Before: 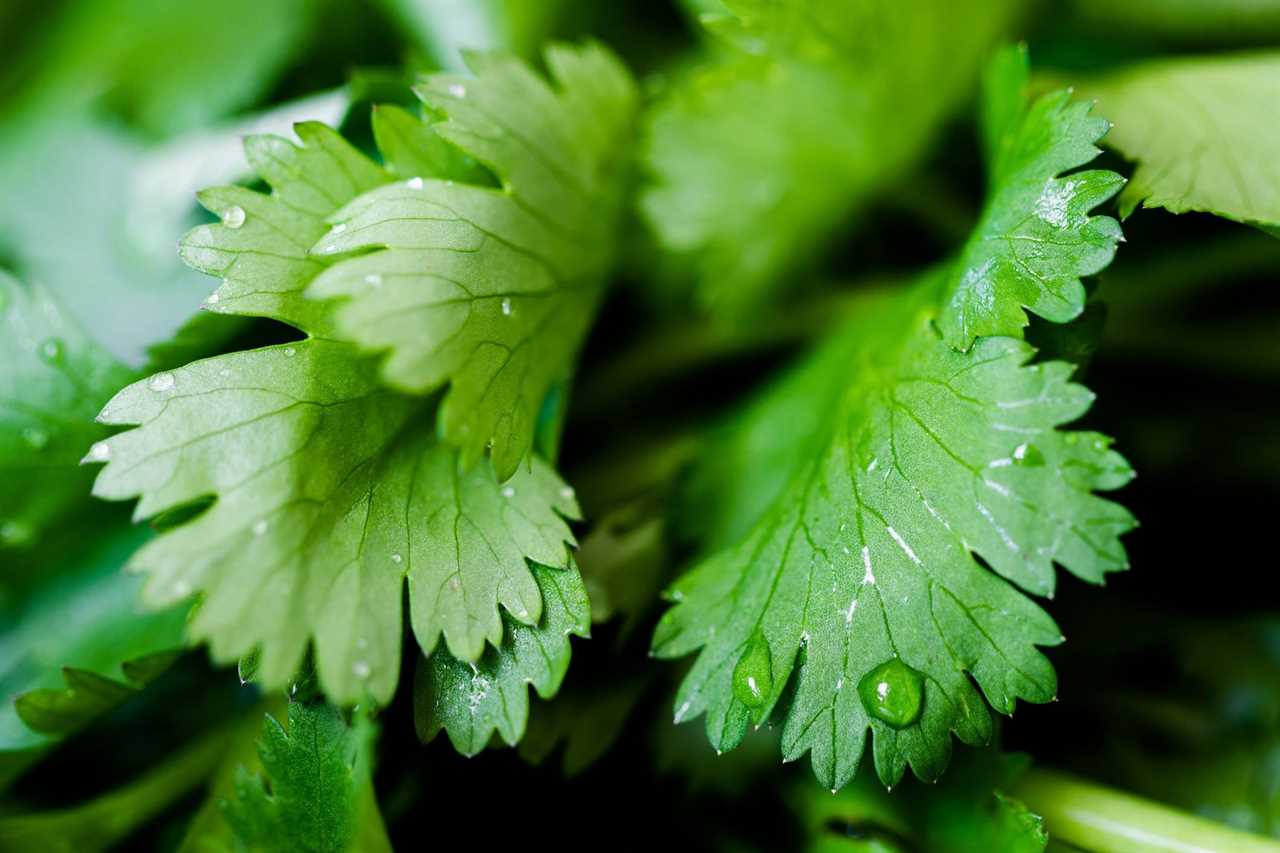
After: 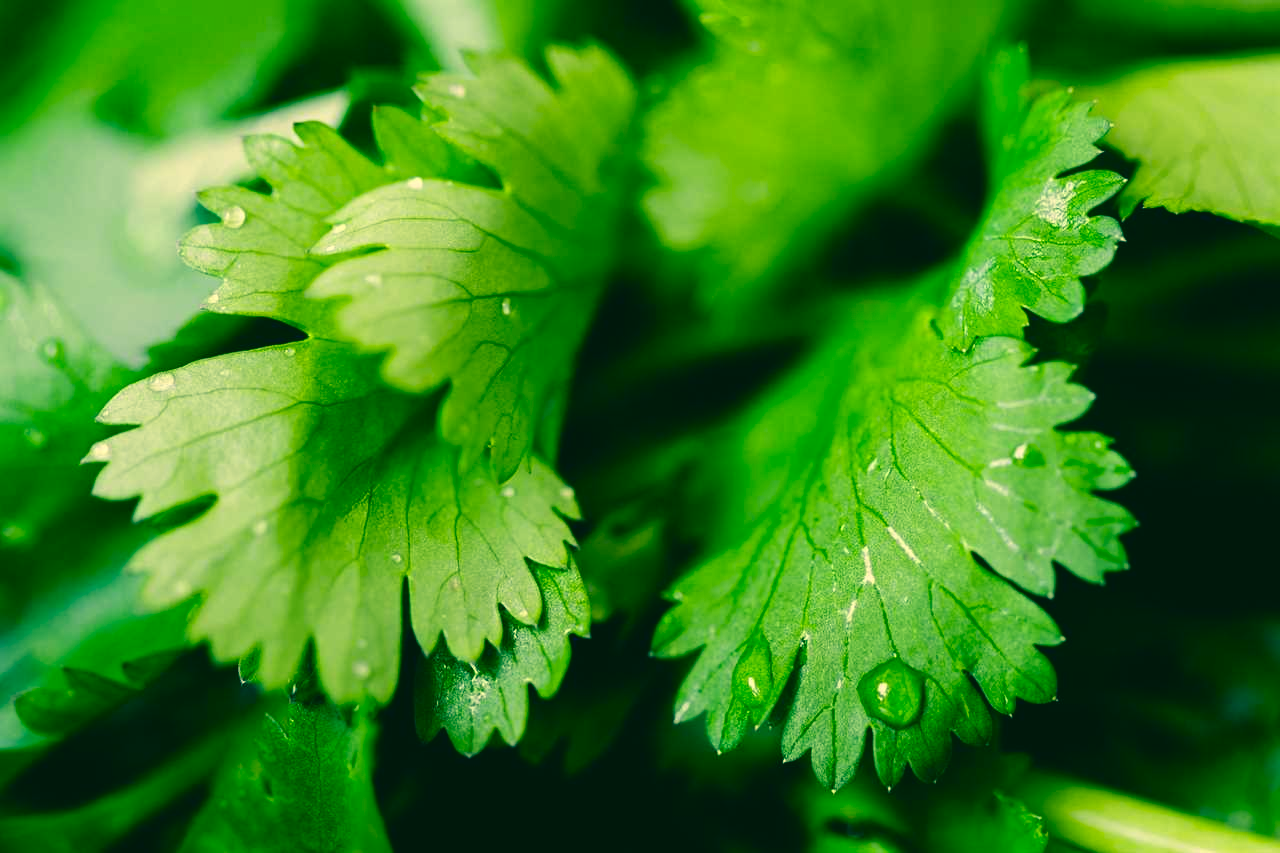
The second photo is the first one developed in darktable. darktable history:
color correction: highlights a* 2.03, highlights b* 34.23, shadows a* -36.81, shadows b* -5.31
